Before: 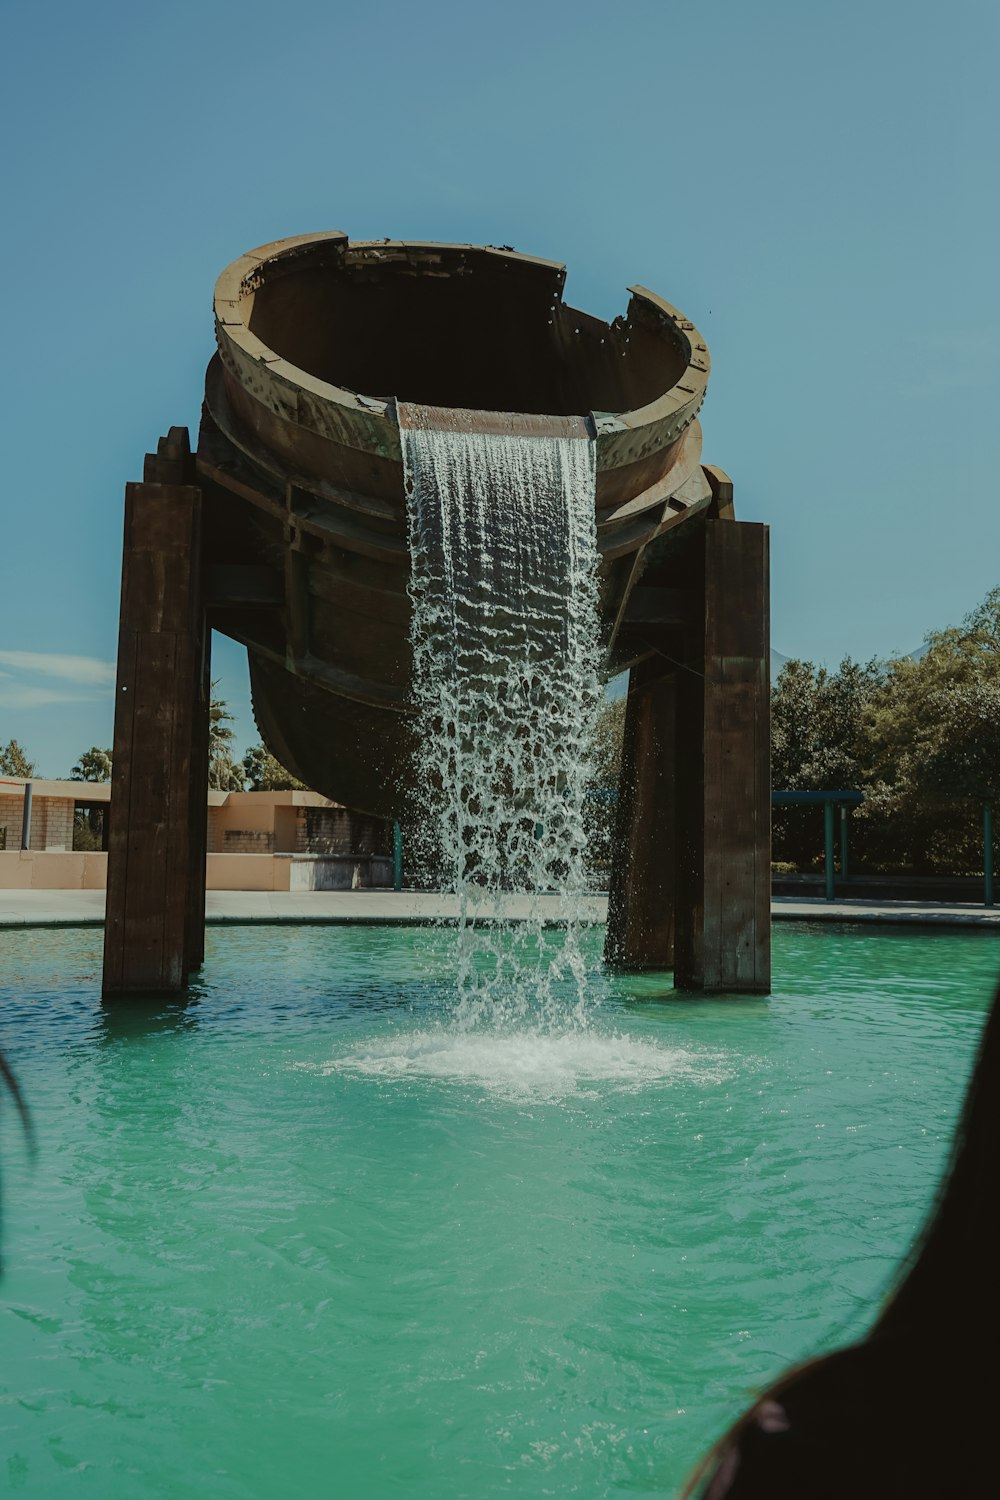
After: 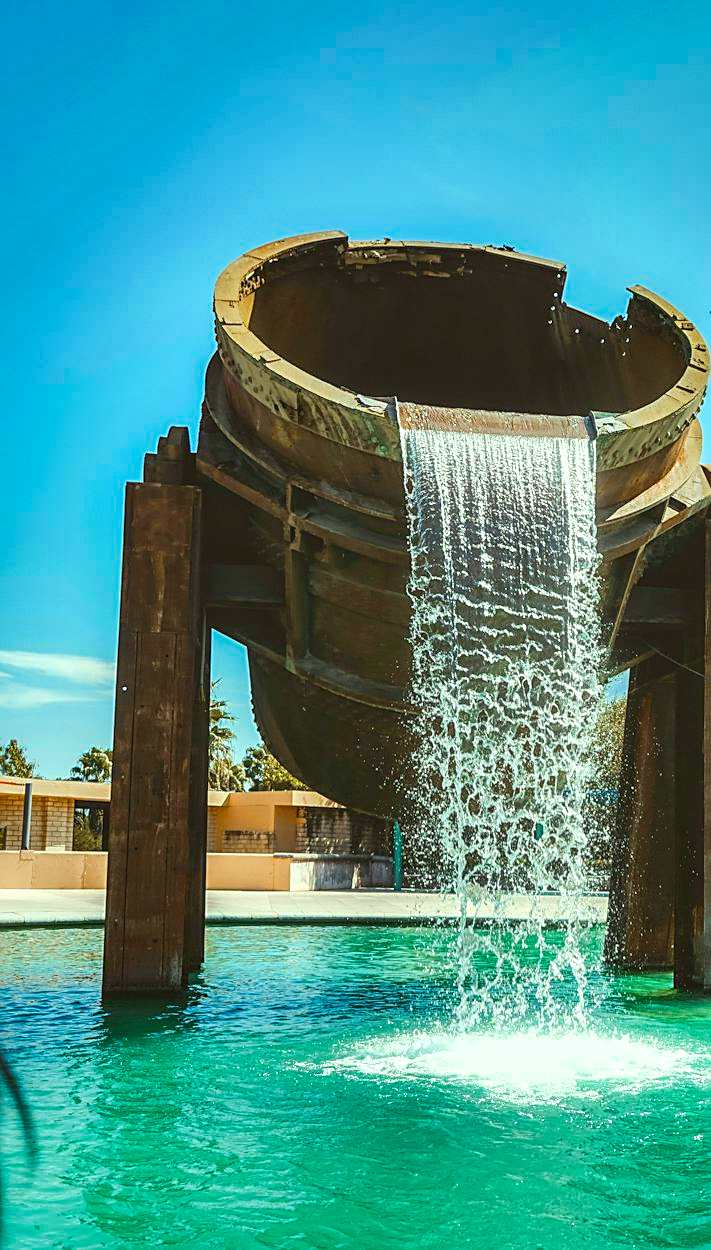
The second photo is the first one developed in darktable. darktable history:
color balance rgb: linear chroma grading › global chroma 15%, perceptual saturation grading › global saturation 30%
sharpen: on, module defaults
exposure: black level correction 0, exposure 1.35 EV, compensate exposure bias true, compensate highlight preservation false
crop: right 28.885%, bottom 16.626%
bloom: size 3%, threshold 100%, strength 0%
local contrast: on, module defaults
shadows and highlights: white point adjustment -3.64, highlights -63.34, highlights color adjustment 42%, soften with gaussian
